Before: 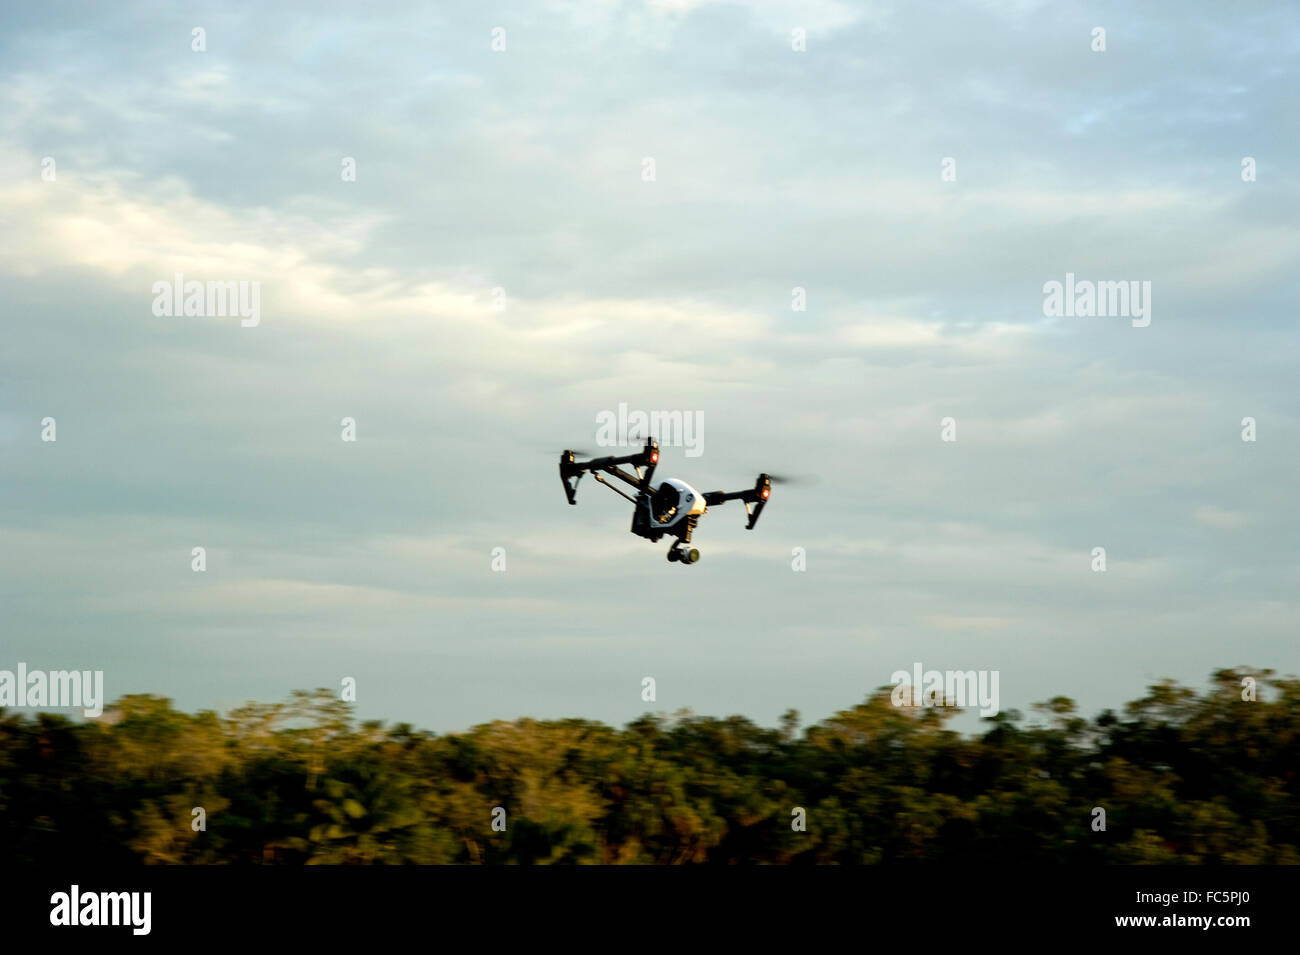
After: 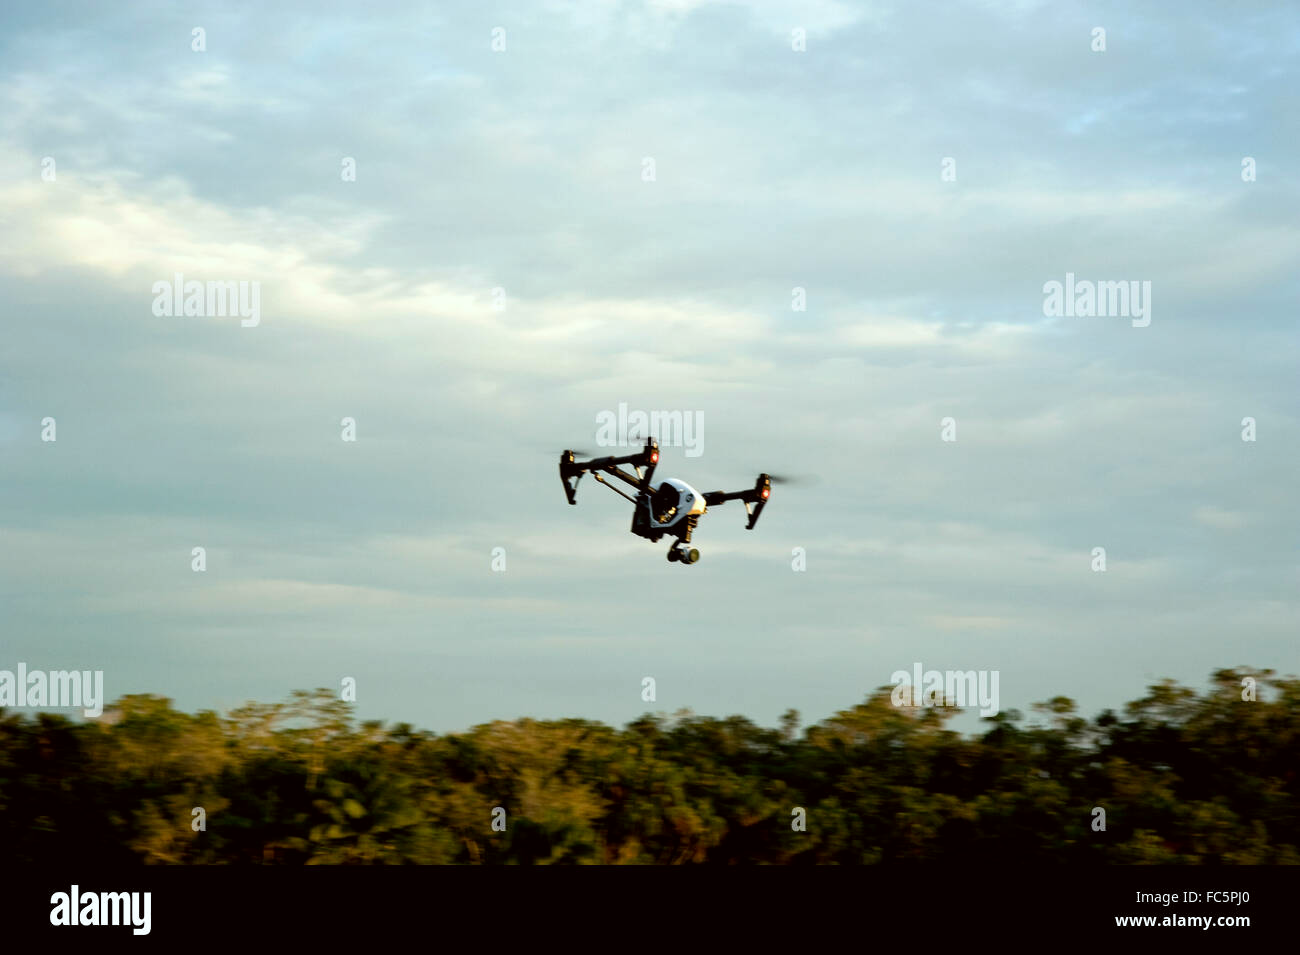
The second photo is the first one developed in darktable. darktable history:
color correction: highlights a* -3, highlights b* -2.87, shadows a* 2.25, shadows b* 2.74
